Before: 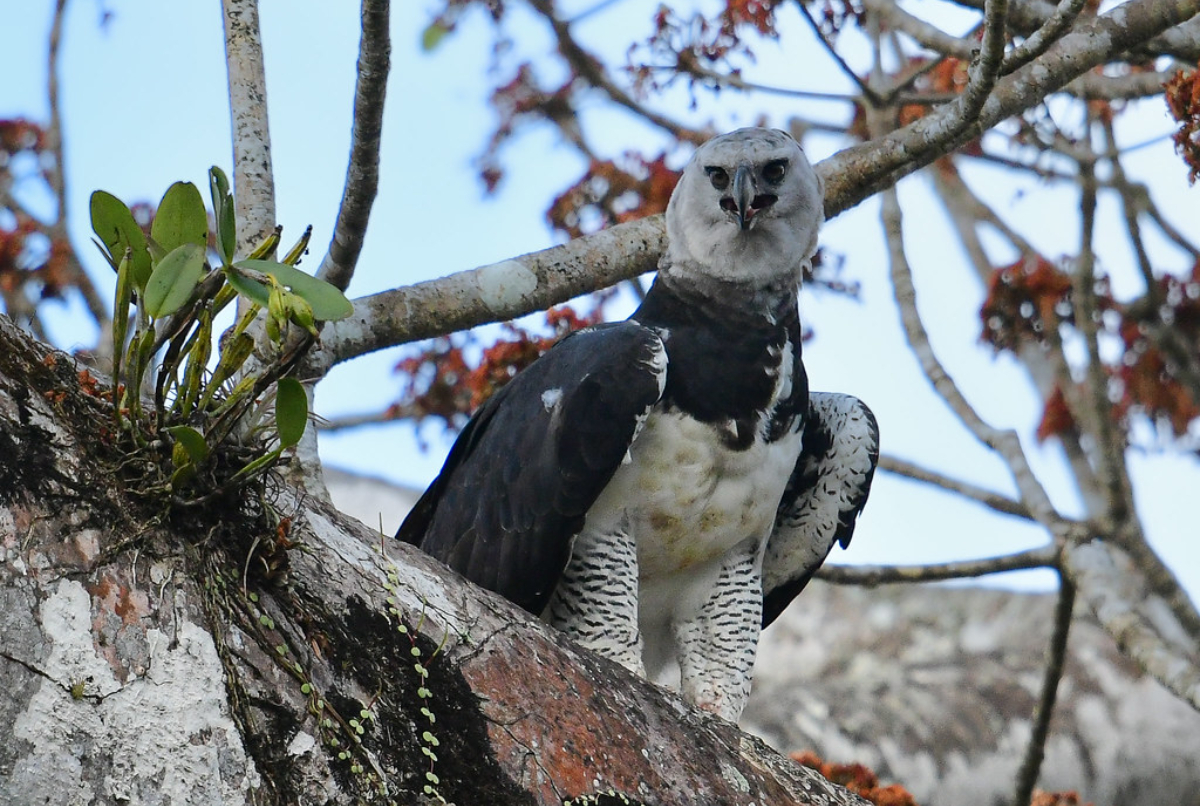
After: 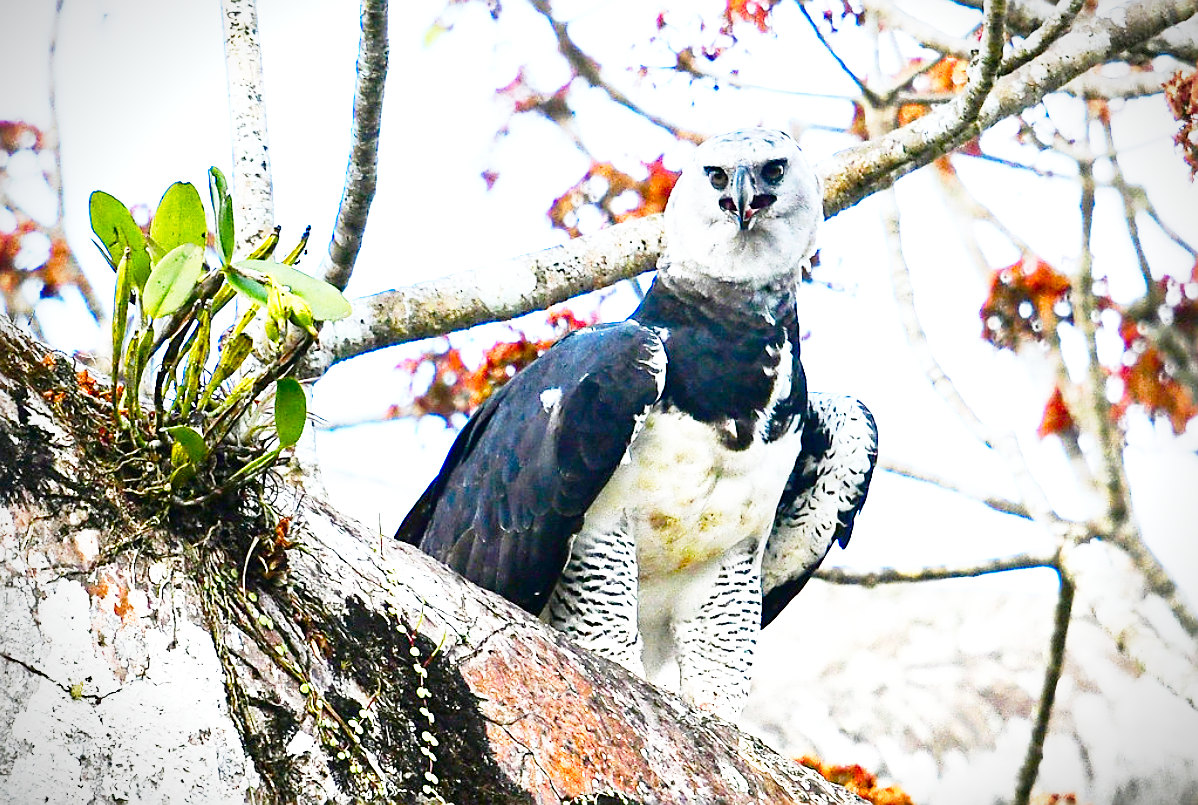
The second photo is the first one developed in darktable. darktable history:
exposure: black level correction 0, exposure 1.294 EV, compensate highlight preservation false
crop and rotate: left 0.14%, bottom 0.004%
contrast brightness saturation: brightness -0.096
vignetting: fall-off start 88.38%, fall-off radius 44.2%, width/height ratio 1.168
sharpen: on, module defaults
base curve: curves: ch0 [(0, 0) (0.012, 0.01) (0.073, 0.168) (0.31, 0.711) (0.645, 0.957) (1, 1)], preserve colors none
color balance rgb: perceptual saturation grading › global saturation 15.852%, perceptual saturation grading › highlights -19.511%, perceptual saturation grading › shadows 20.241%, global vibrance 41.306%
